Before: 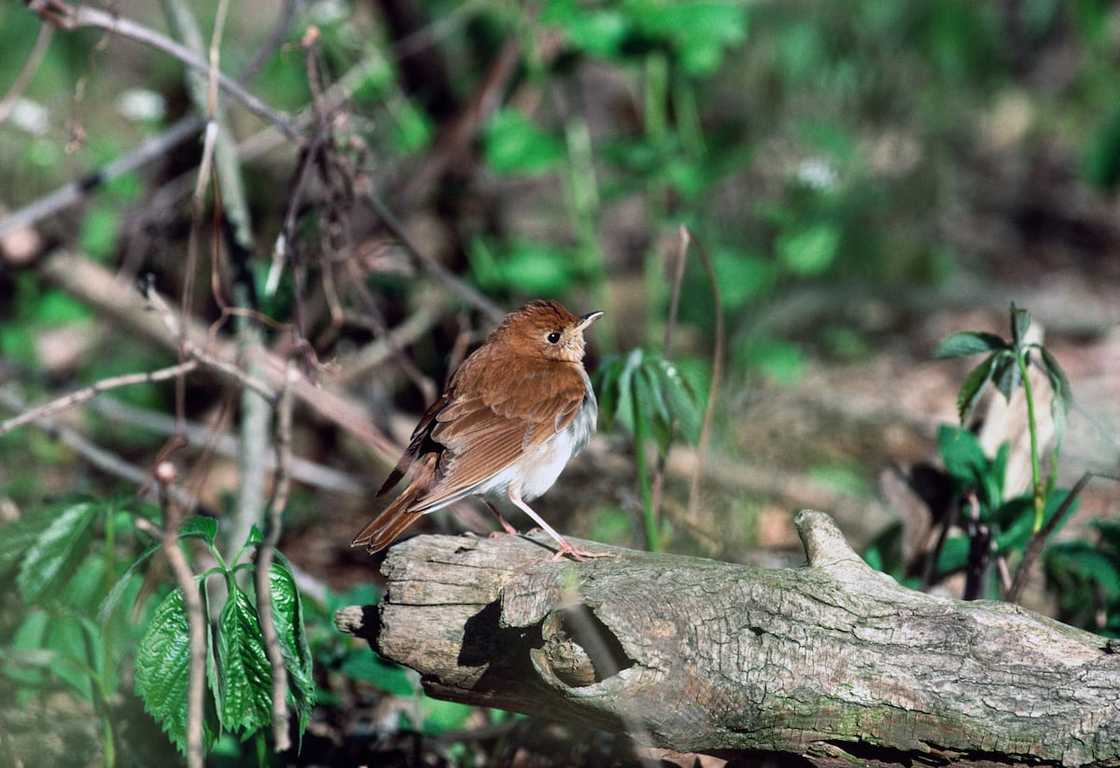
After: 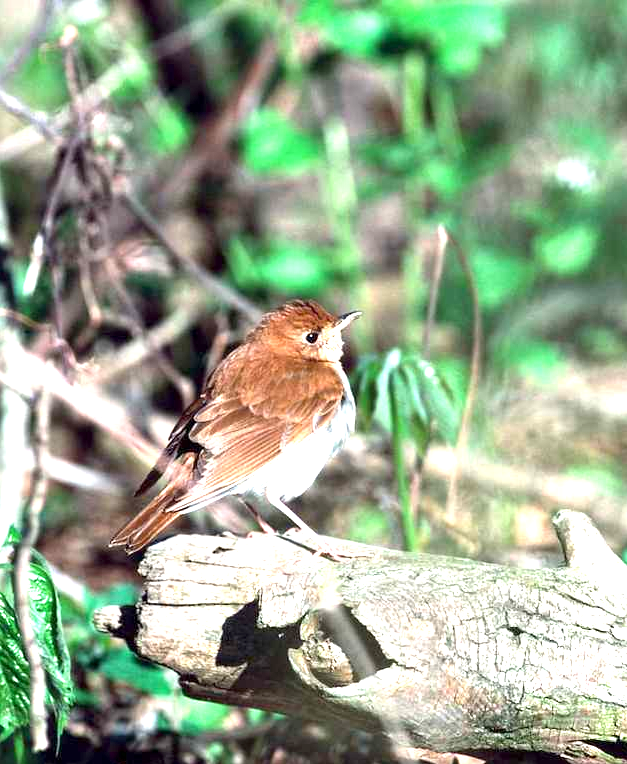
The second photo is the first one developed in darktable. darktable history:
crop: left 21.674%, right 22.086%
exposure: black level correction 0.001, exposure 1.646 EV, compensate exposure bias true, compensate highlight preservation false
